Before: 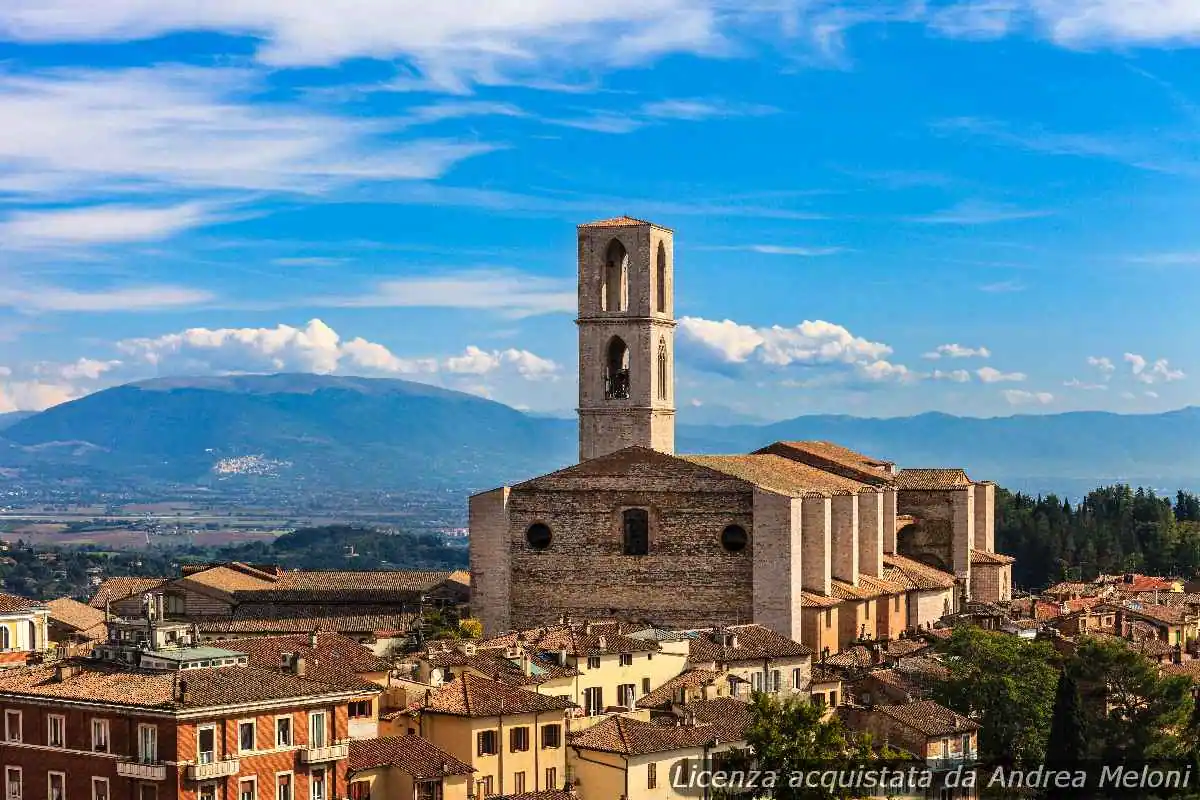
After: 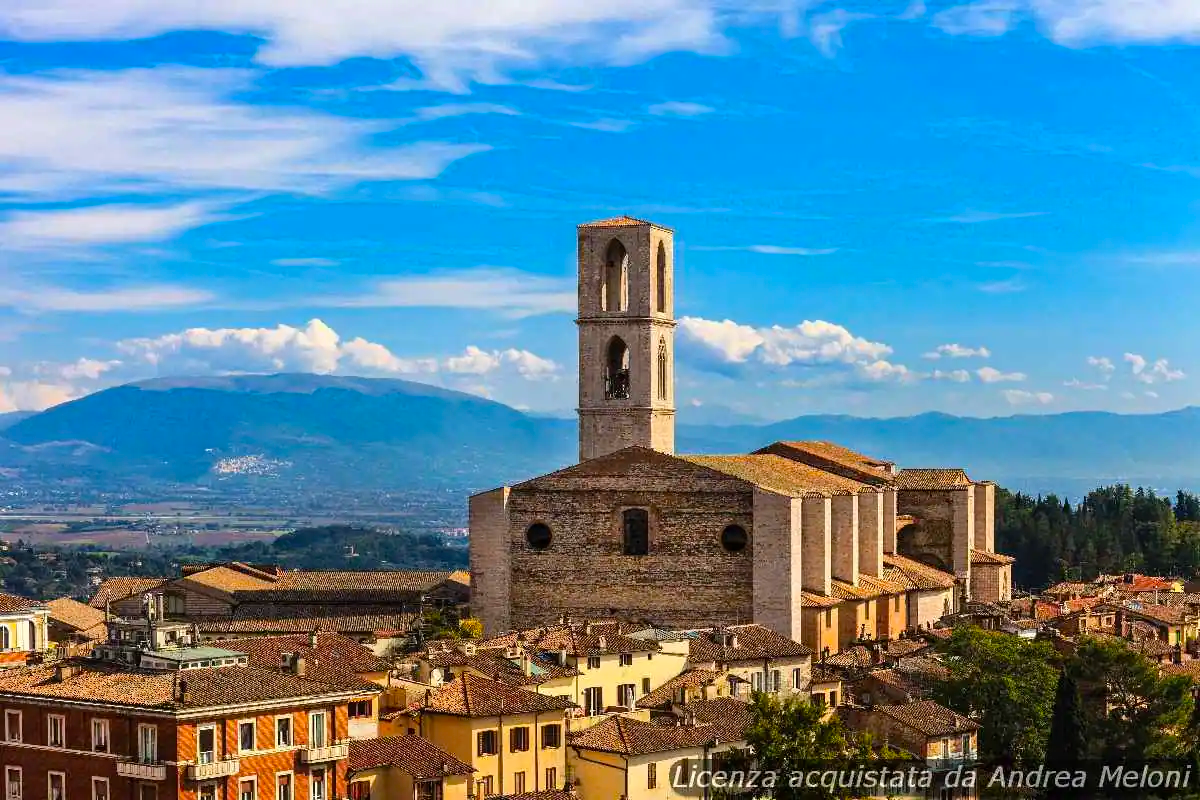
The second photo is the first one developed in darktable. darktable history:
rotate and perspective: crop left 0, crop top 0
color balance: output saturation 120%
